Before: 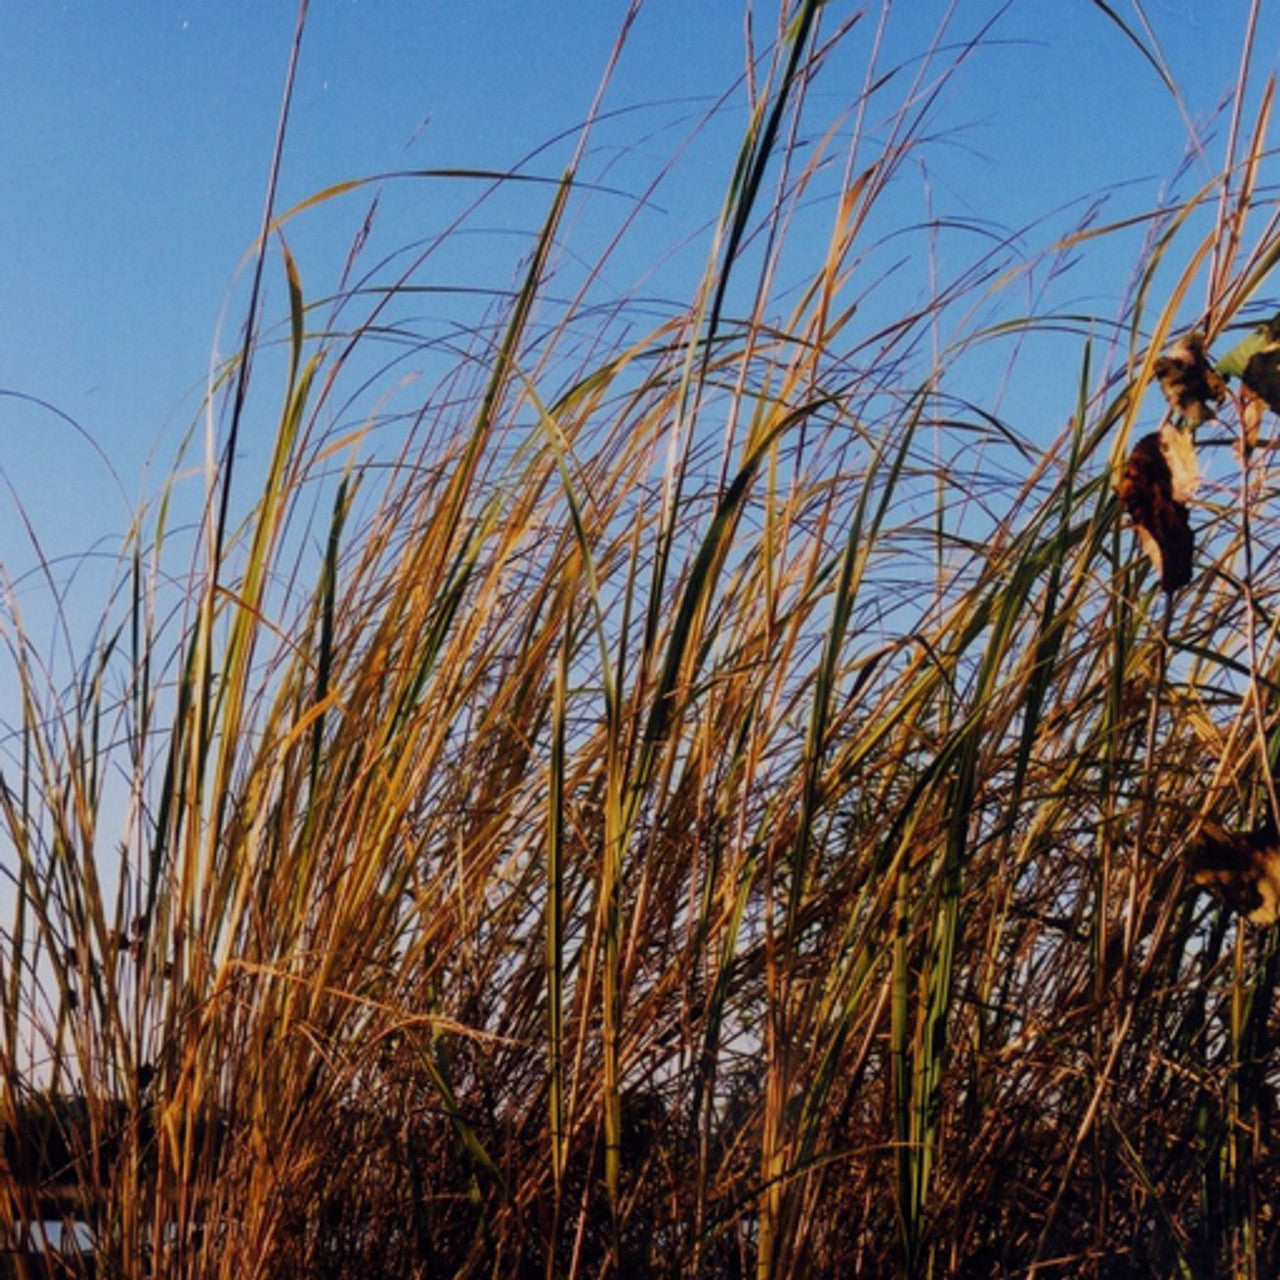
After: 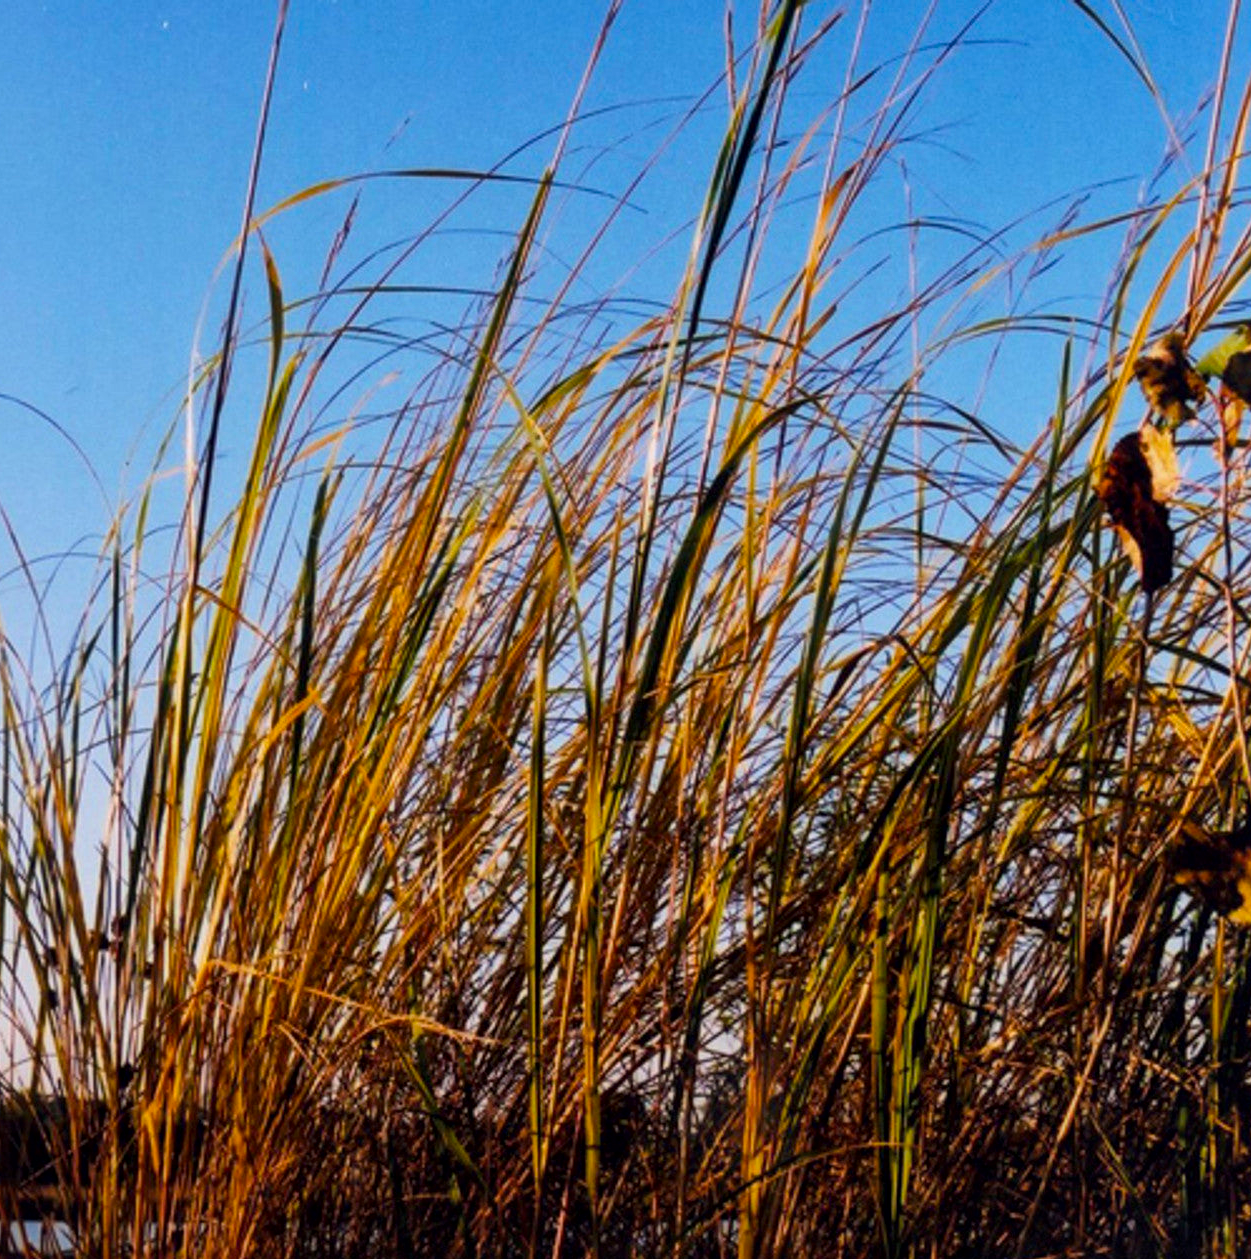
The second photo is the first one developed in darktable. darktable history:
local contrast: mode bilateral grid, contrast 25, coarseness 50, detail 124%, midtone range 0.2
color balance rgb: perceptual saturation grading › global saturation 25.861%, perceptual brilliance grading › highlights 7.54%, perceptual brilliance grading › mid-tones 4.299%, perceptual brilliance grading › shadows 1.317%, global vibrance 9.475%
crop and rotate: left 1.635%, right 0.608%, bottom 1.566%
